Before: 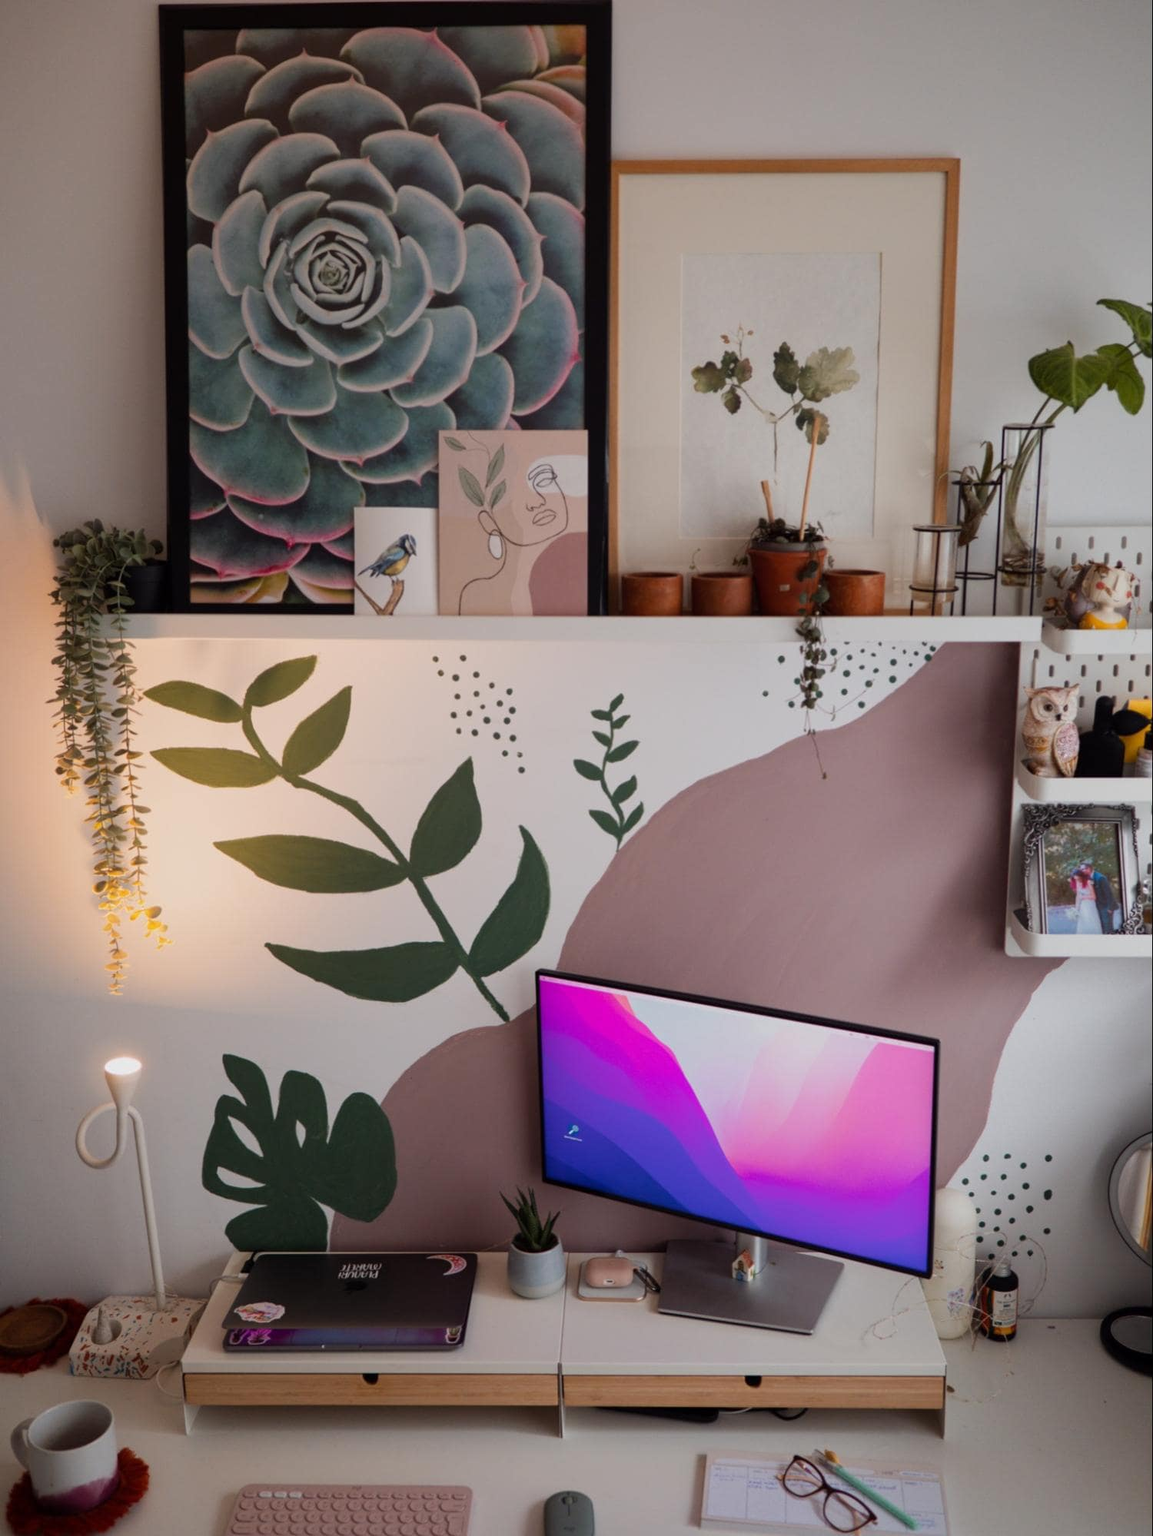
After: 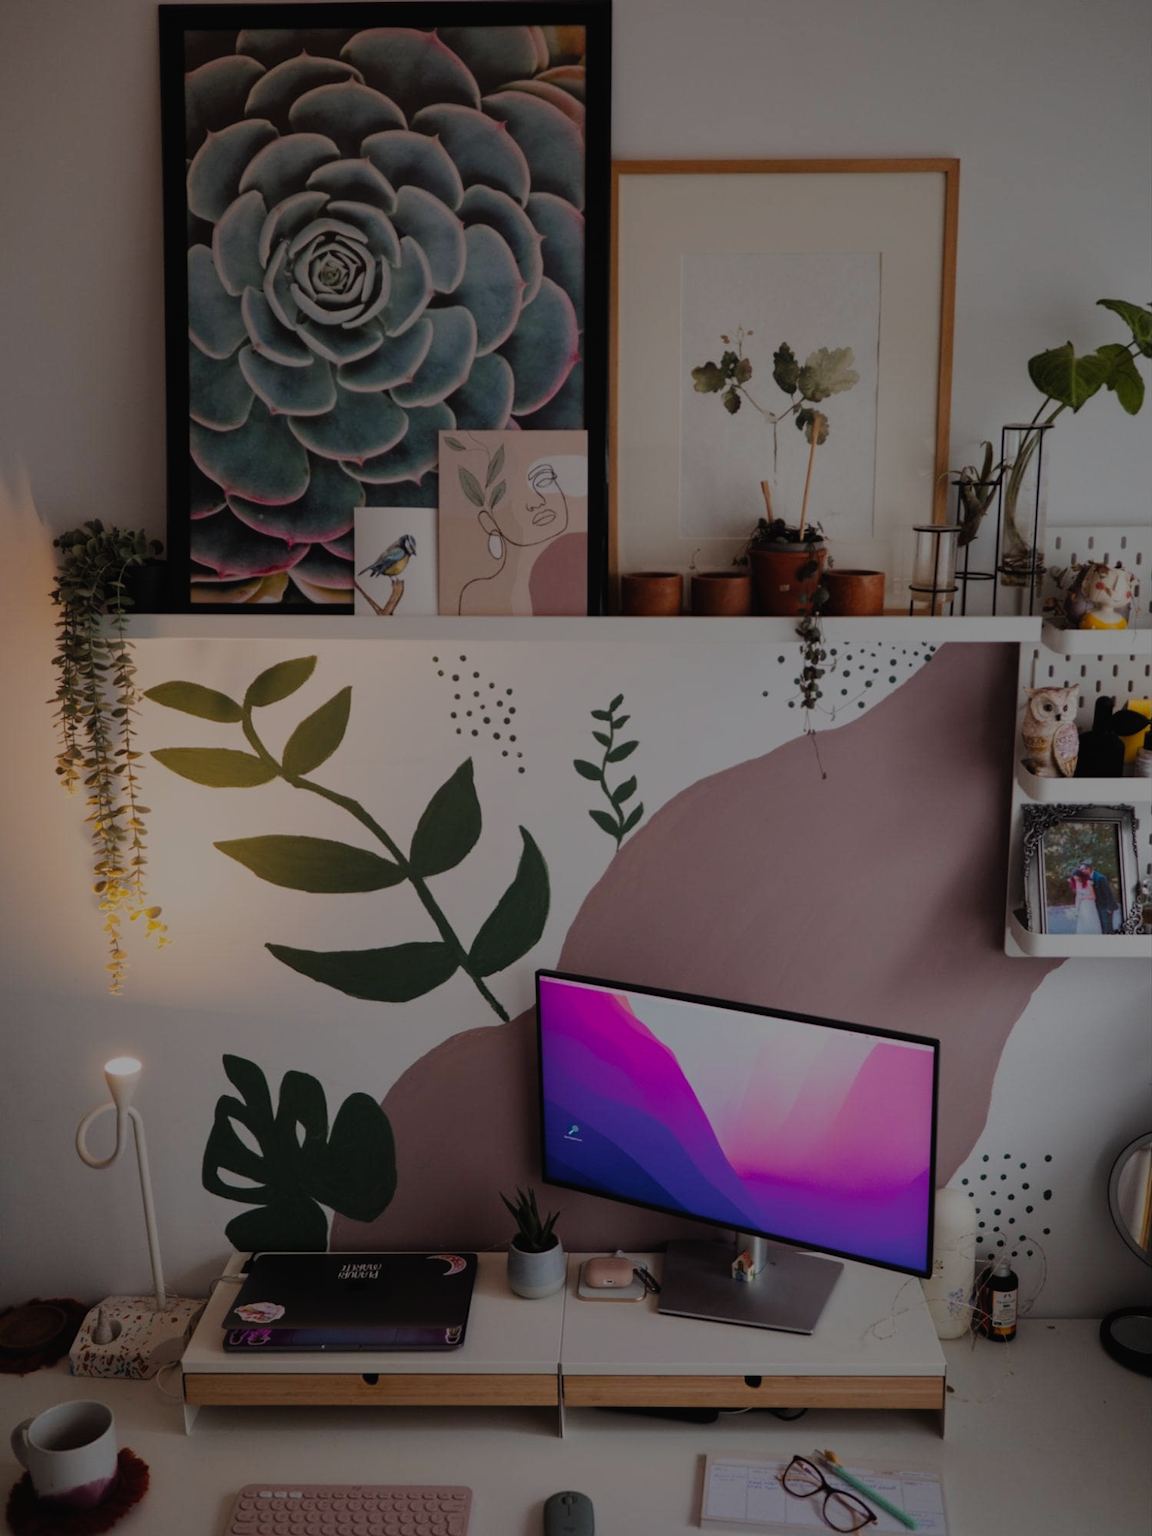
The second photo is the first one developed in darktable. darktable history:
filmic rgb: black relative exposure -7.24 EV, white relative exposure 5.09 EV, hardness 3.22, preserve chrominance no, color science v4 (2020)
exposure: black level correction -0.016, exposure -1.074 EV, compensate exposure bias true, compensate highlight preservation false
